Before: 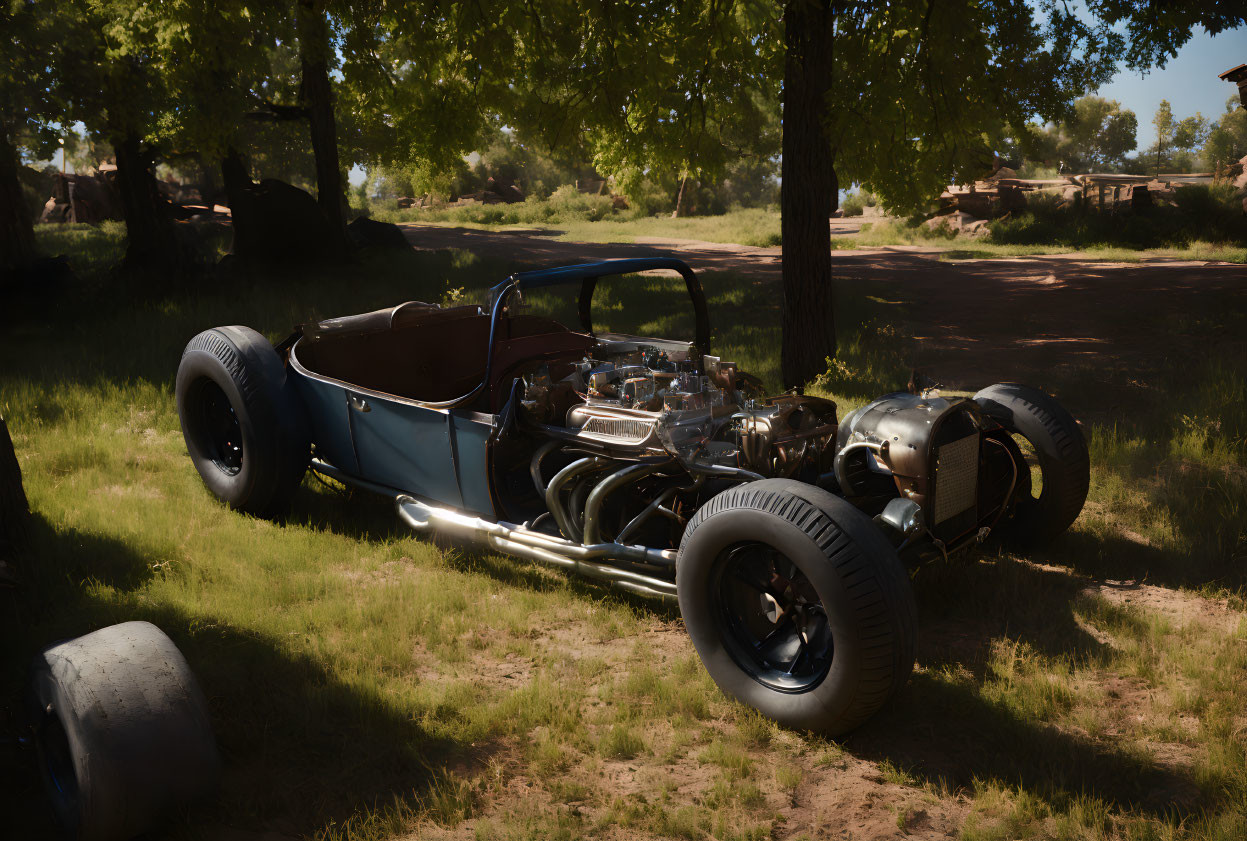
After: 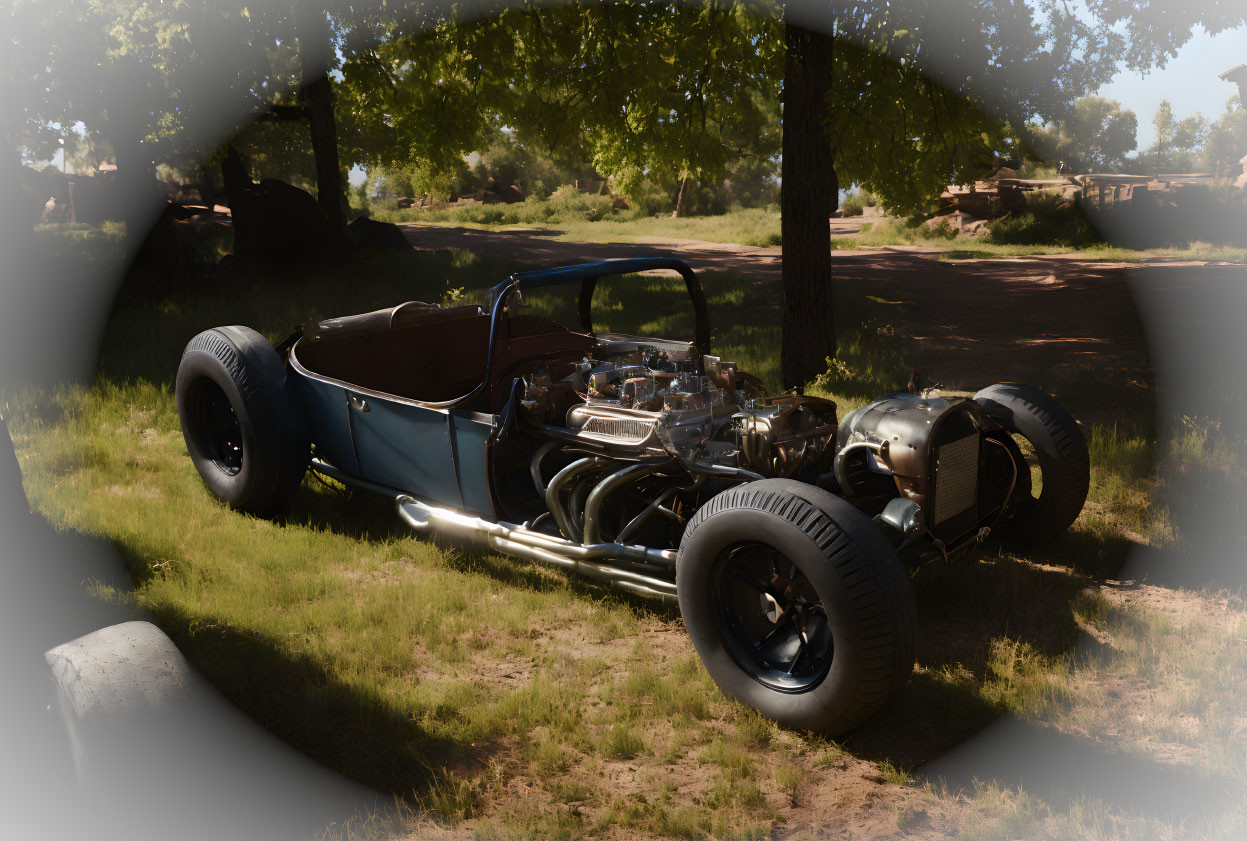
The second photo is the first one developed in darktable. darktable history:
vignetting: fall-off start 85.11%, fall-off radius 80.79%, brightness 0.982, saturation -0.491, width/height ratio 1.216
